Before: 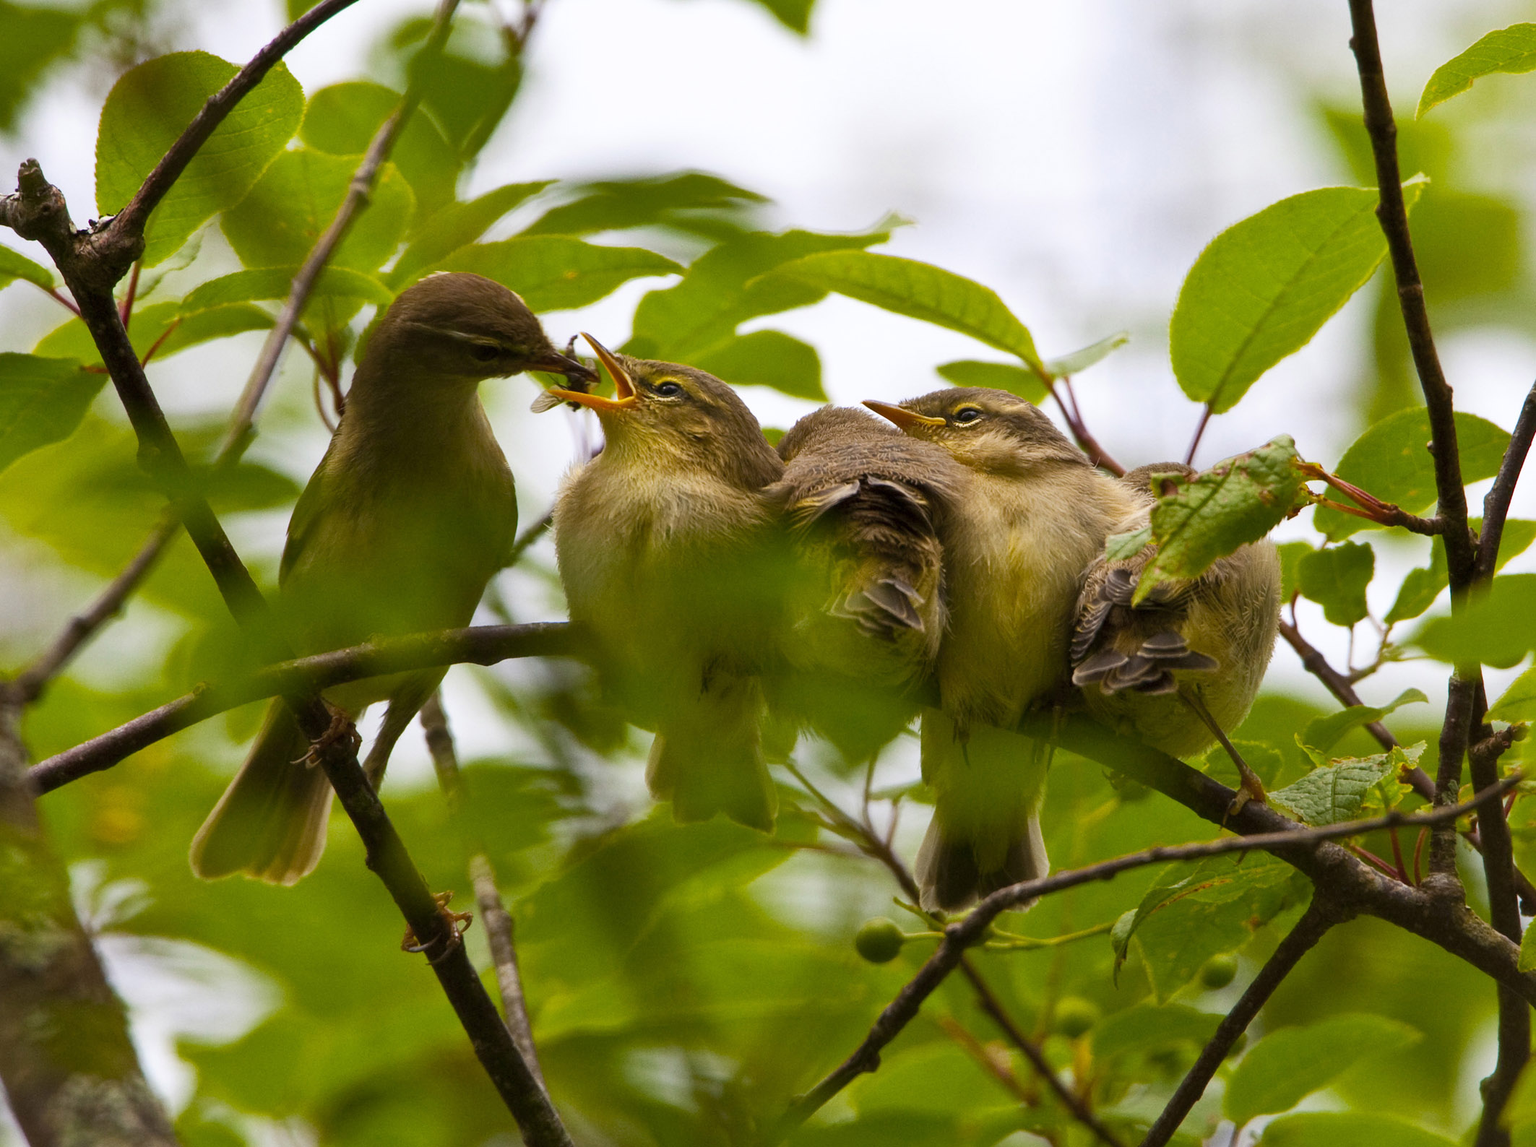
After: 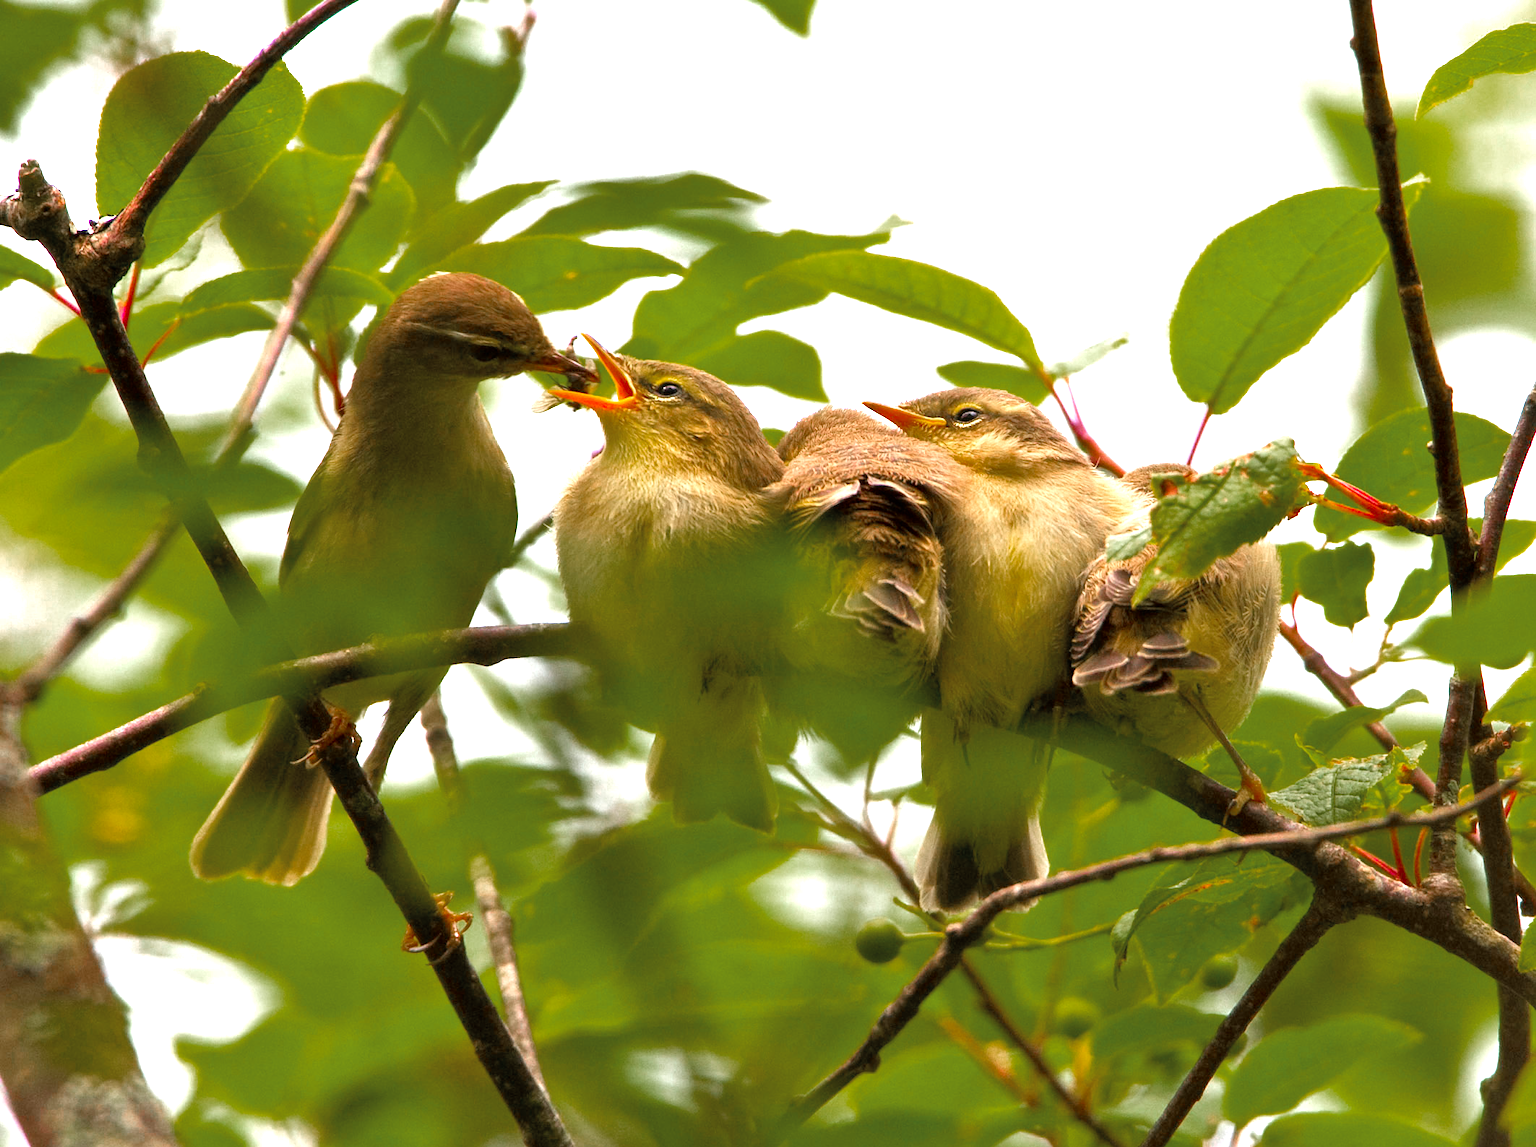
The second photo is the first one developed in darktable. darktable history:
exposure: black level correction 0, exposure 1.675 EV, compensate exposure bias true, compensate highlight preservation false
color zones: curves: ch0 [(0, 0.48) (0.209, 0.398) (0.305, 0.332) (0.429, 0.493) (0.571, 0.5) (0.714, 0.5) (0.857, 0.5) (1, 0.48)]; ch1 [(0, 0.736) (0.143, 0.625) (0.225, 0.371) (0.429, 0.256) (0.571, 0.241) (0.714, 0.213) (0.857, 0.48) (1, 0.736)]; ch2 [(0, 0.448) (0.143, 0.498) (0.286, 0.5) (0.429, 0.5) (0.571, 0.5) (0.714, 0.5) (0.857, 0.5) (1, 0.448)]
tone equalizer: on, module defaults
rgb curve: curves: ch0 [(0, 0) (0.136, 0.078) (0.262, 0.245) (0.414, 0.42) (1, 1)], compensate middle gray true, preserve colors basic power
